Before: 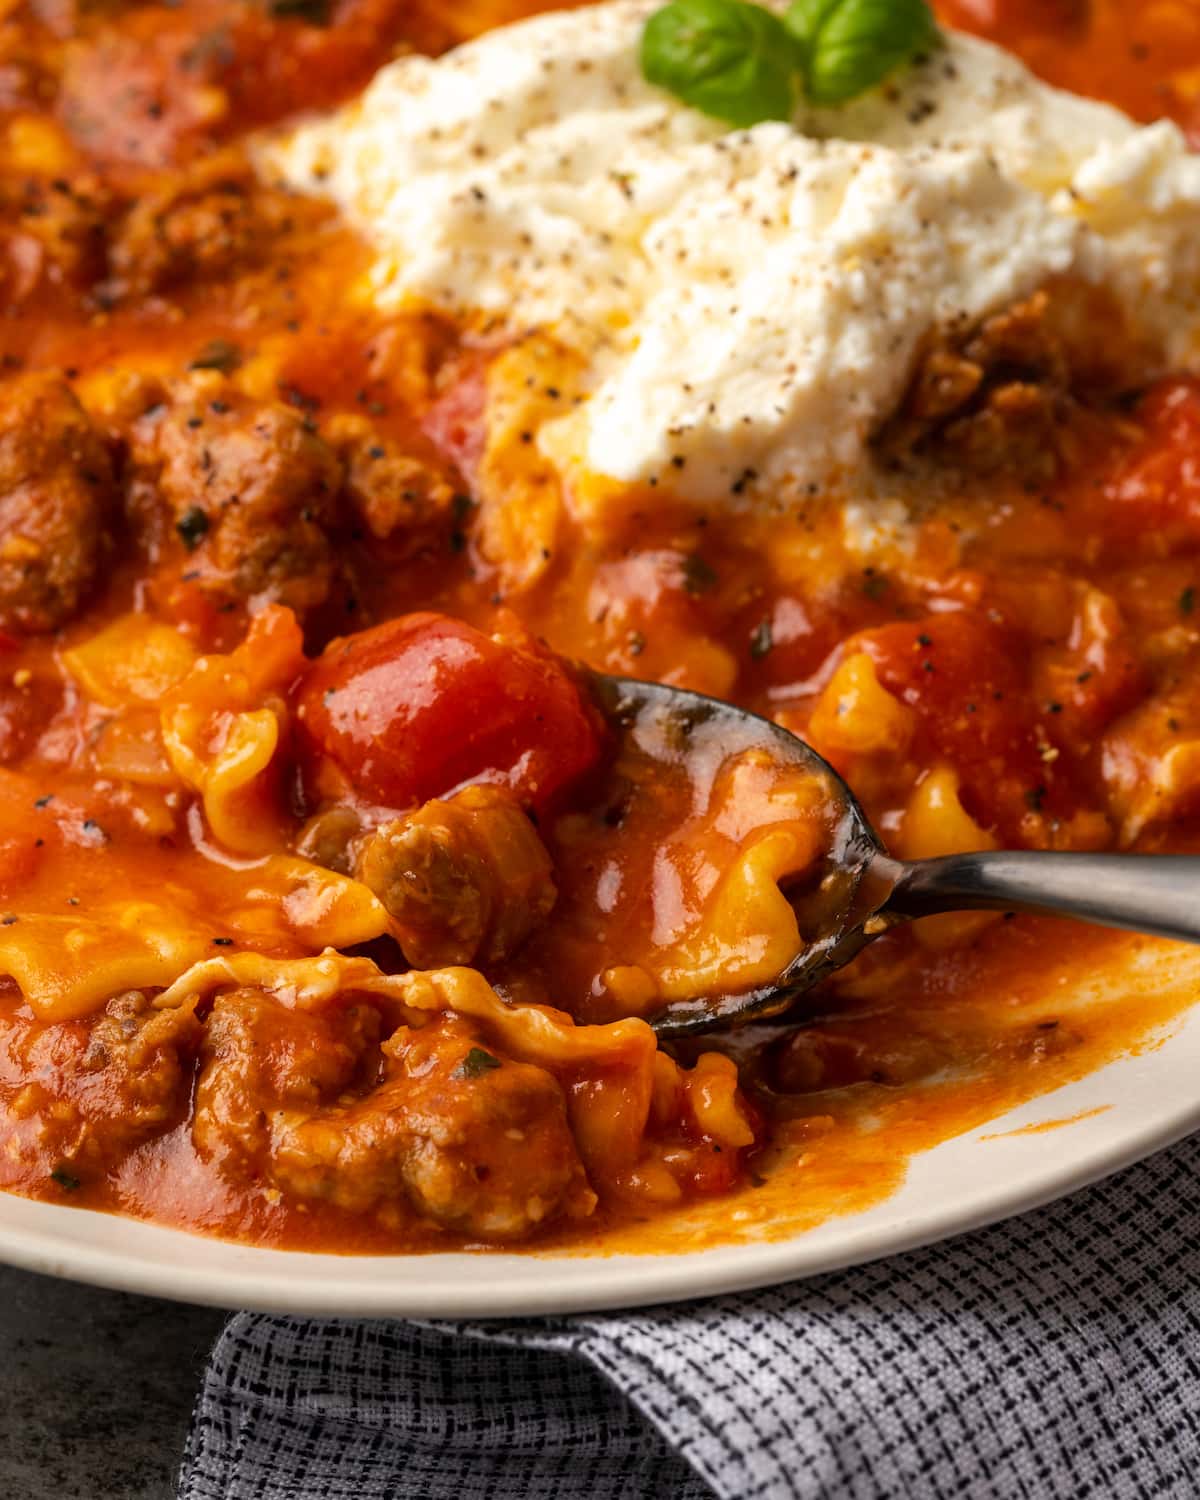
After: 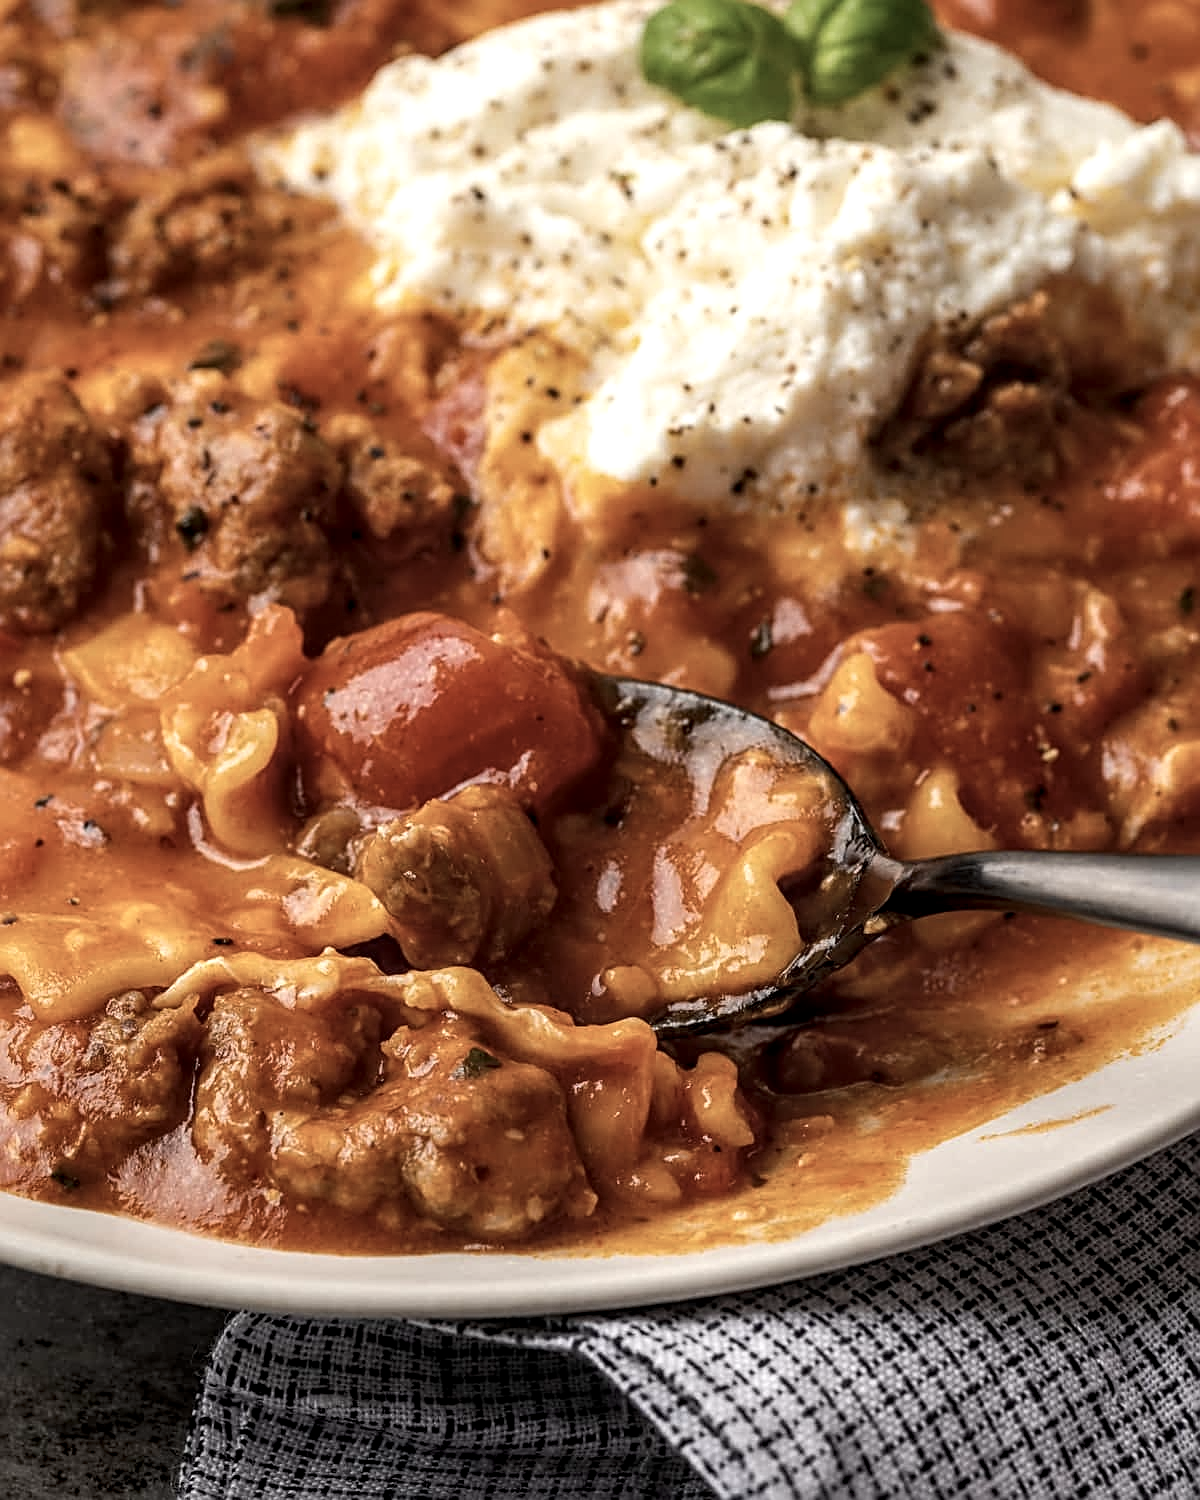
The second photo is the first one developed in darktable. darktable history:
sharpen: radius 2.531, amount 0.628
local contrast: detail 130%
contrast brightness saturation: contrast 0.1, saturation -0.36
